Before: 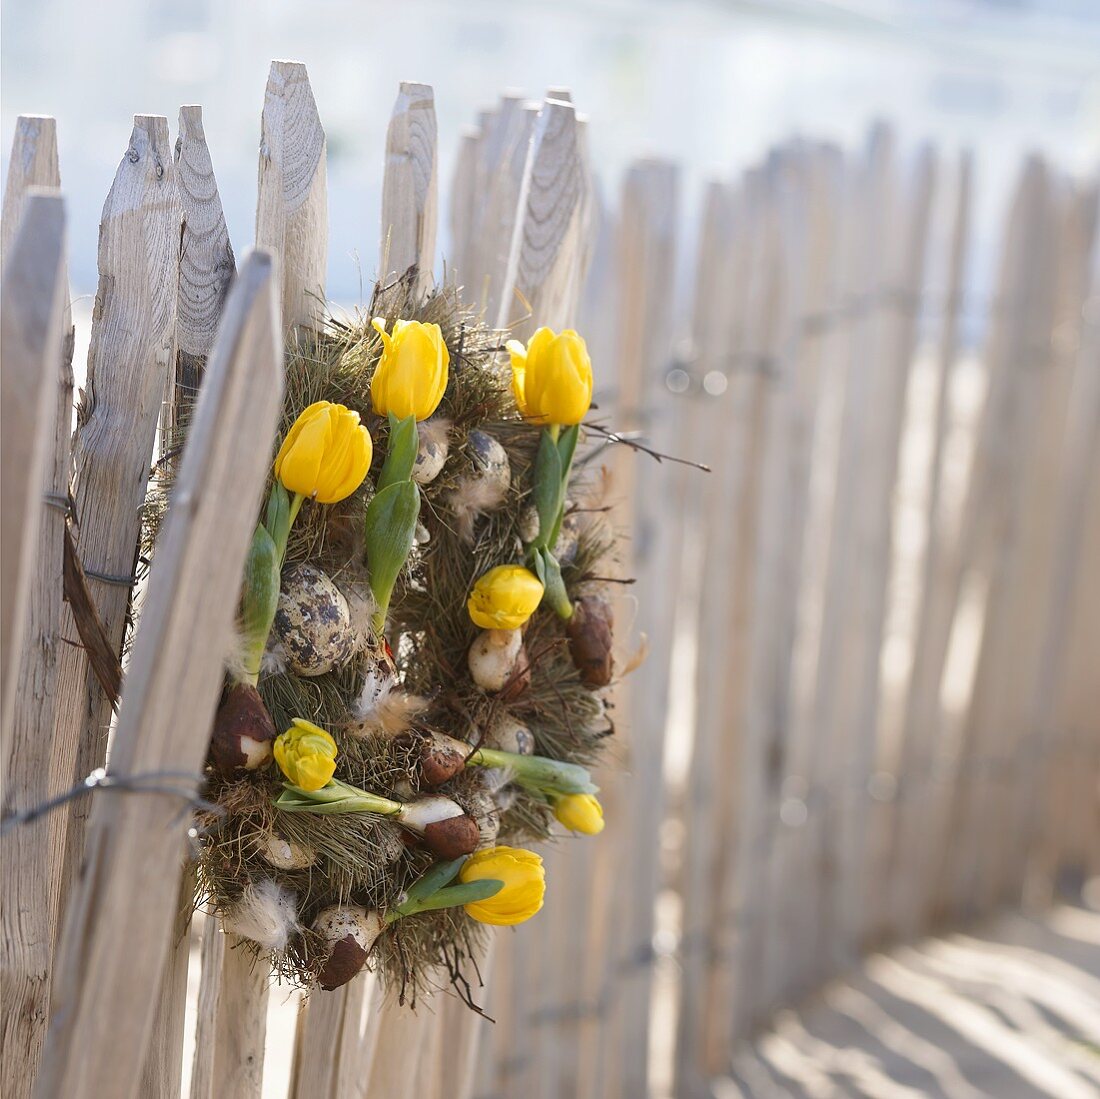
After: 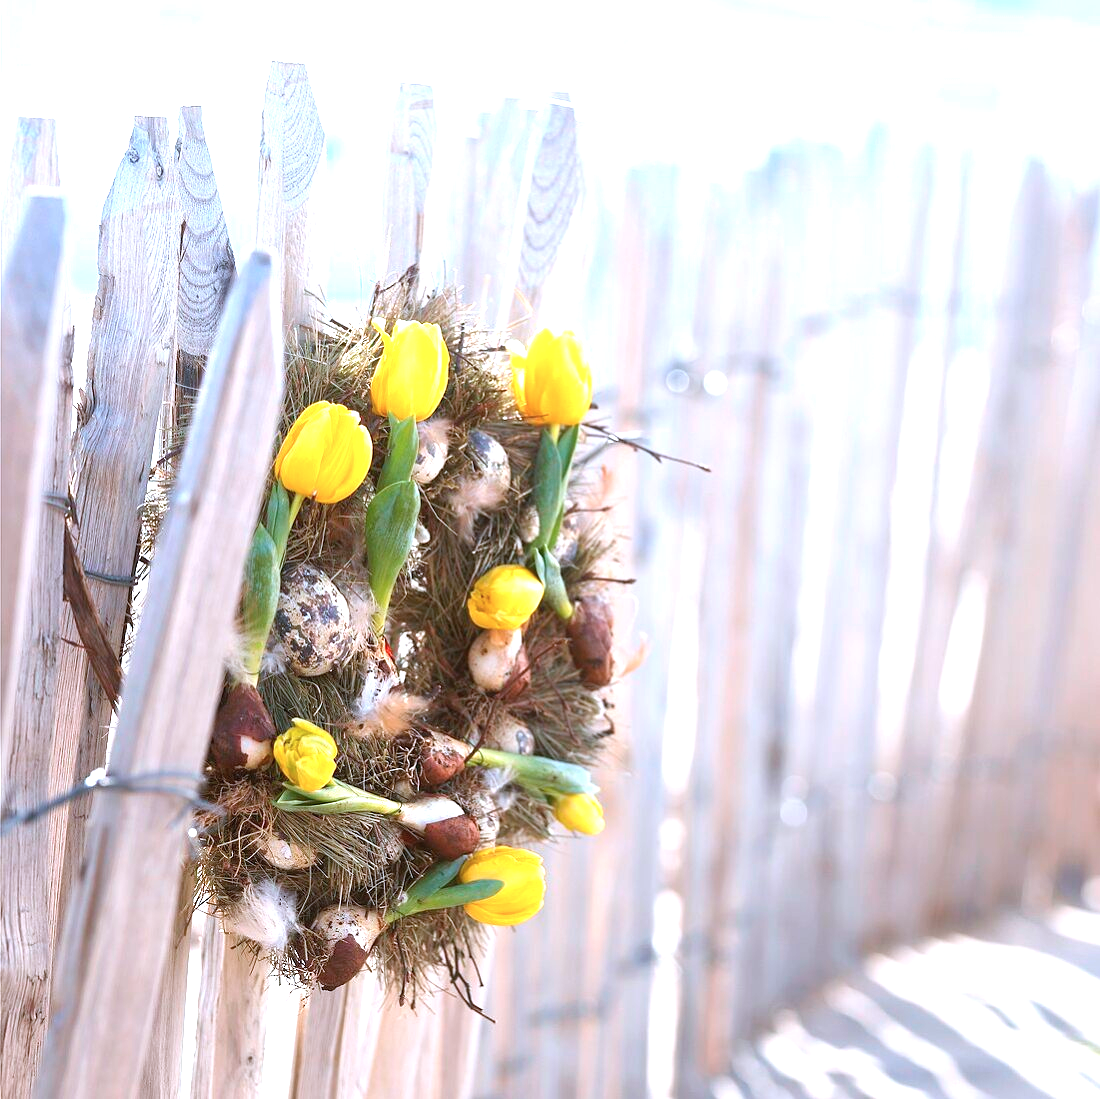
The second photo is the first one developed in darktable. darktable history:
color correction: highlights a* -2.46, highlights b* -18.28
exposure: black level correction 0, exposure 1.102 EV, compensate highlight preservation false
